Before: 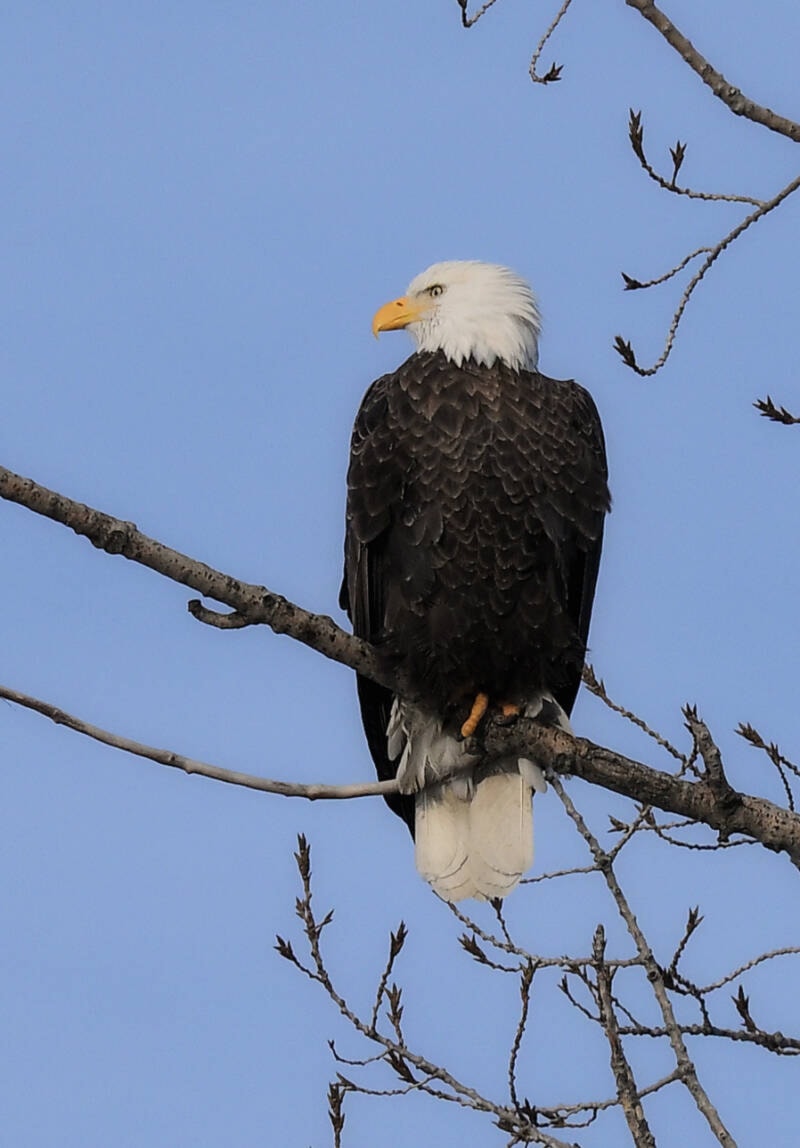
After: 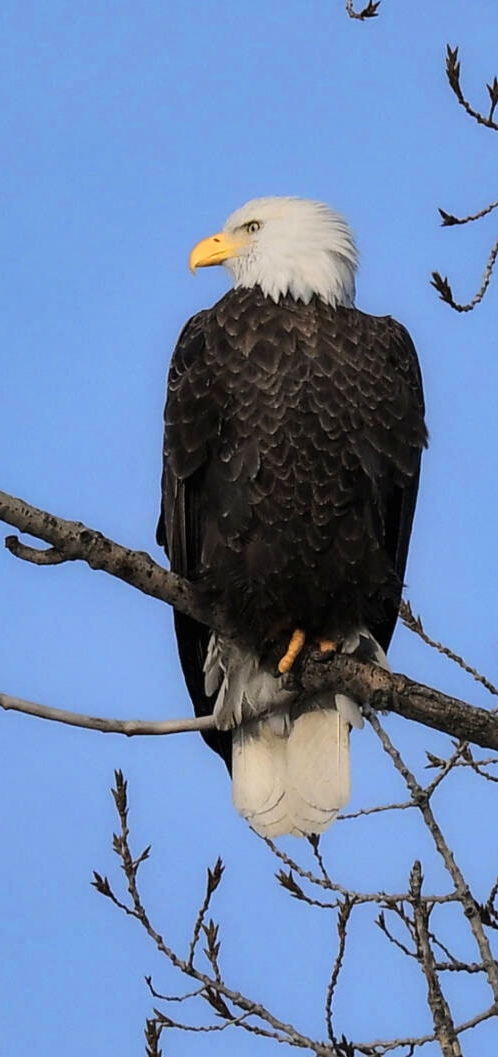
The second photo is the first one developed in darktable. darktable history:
shadows and highlights: white point adjustment 0.05, highlights color adjustment 55.9%, soften with gaussian
crop and rotate: left 22.918%, top 5.629%, right 14.711%, bottom 2.247%
color zones: curves: ch0 [(0.099, 0.624) (0.257, 0.596) (0.384, 0.376) (0.529, 0.492) (0.697, 0.564) (0.768, 0.532) (0.908, 0.644)]; ch1 [(0.112, 0.564) (0.254, 0.612) (0.432, 0.676) (0.592, 0.456) (0.743, 0.684) (0.888, 0.536)]; ch2 [(0.25, 0.5) (0.469, 0.36) (0.75, 0.5)]
